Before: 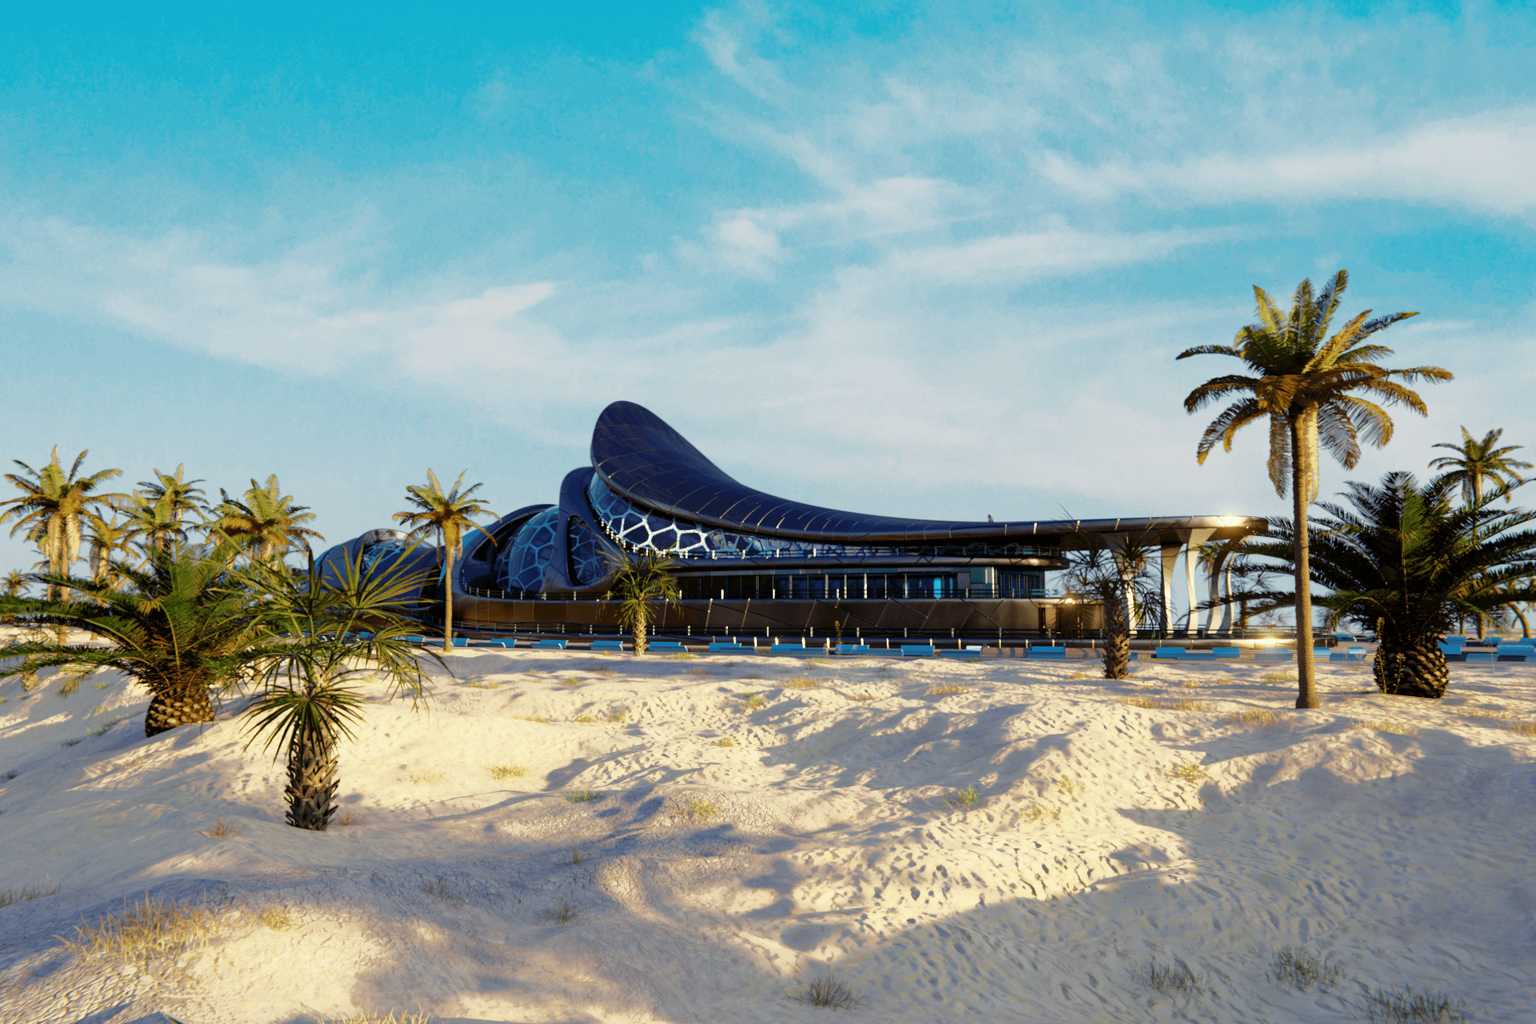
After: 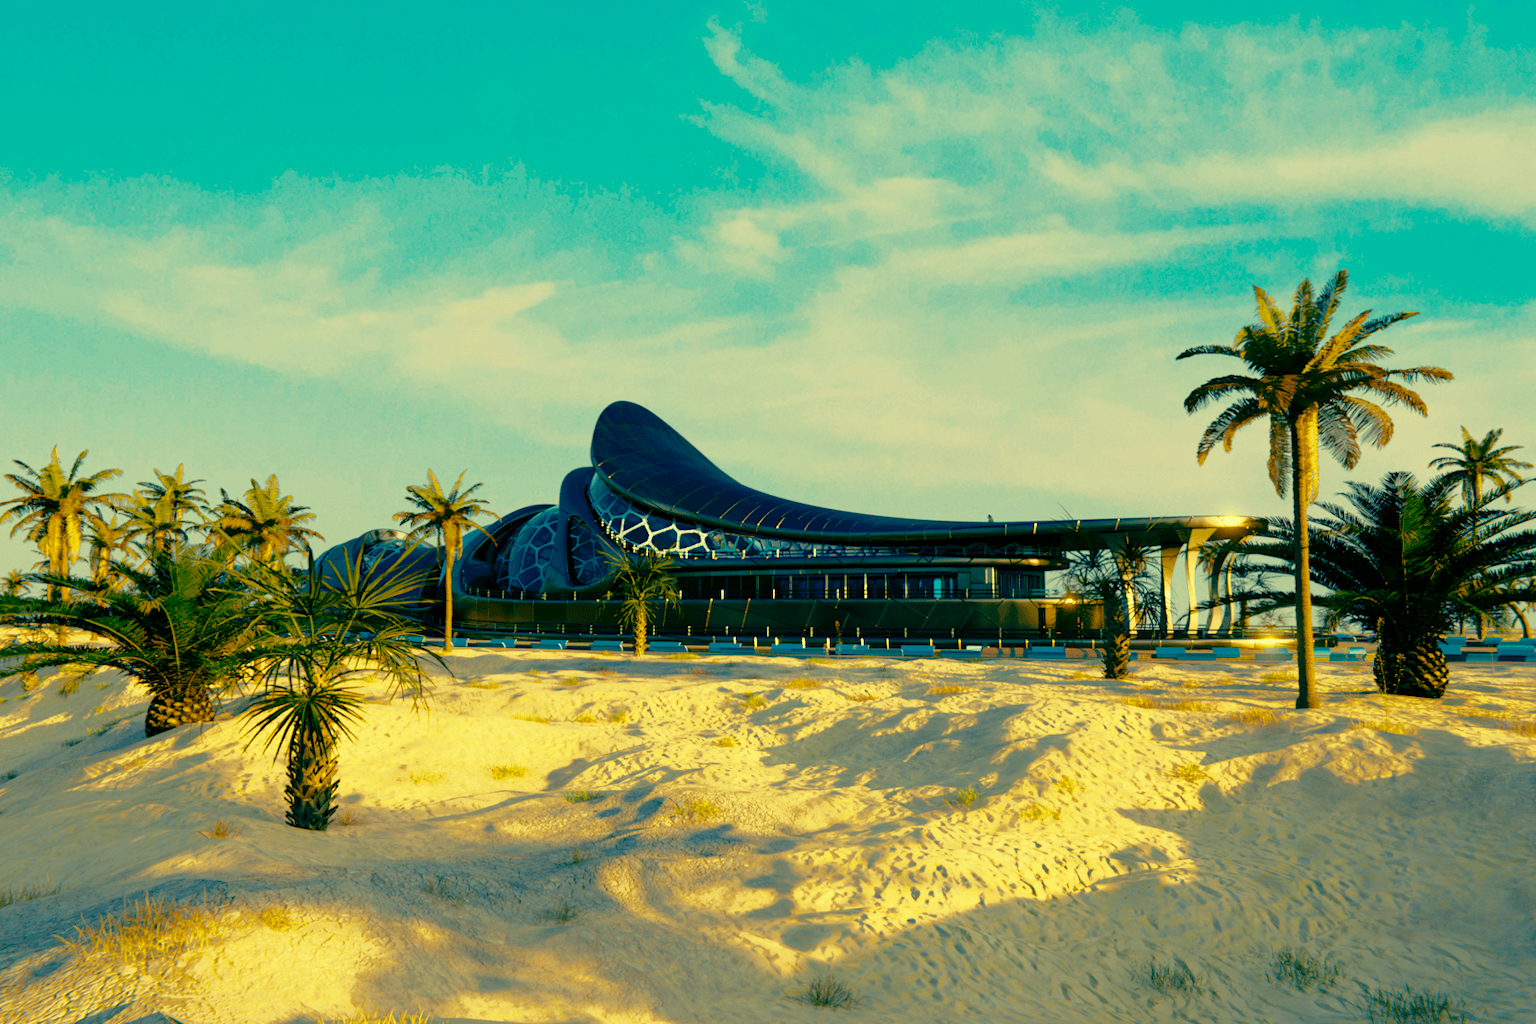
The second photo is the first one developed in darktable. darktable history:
color balance: mode lift, gamma, gain (sRGB), lift [1, 0.69, 1, 1], gamma [1, 1.482, 1, 1], gain [1, 1, 1, 0.802]
tone equalizer: on, module defaults
color balance rgb: linear chroma grading › global chroma 10%, perceptual saturation grading › global saturation 30%, global vibrance 10%
